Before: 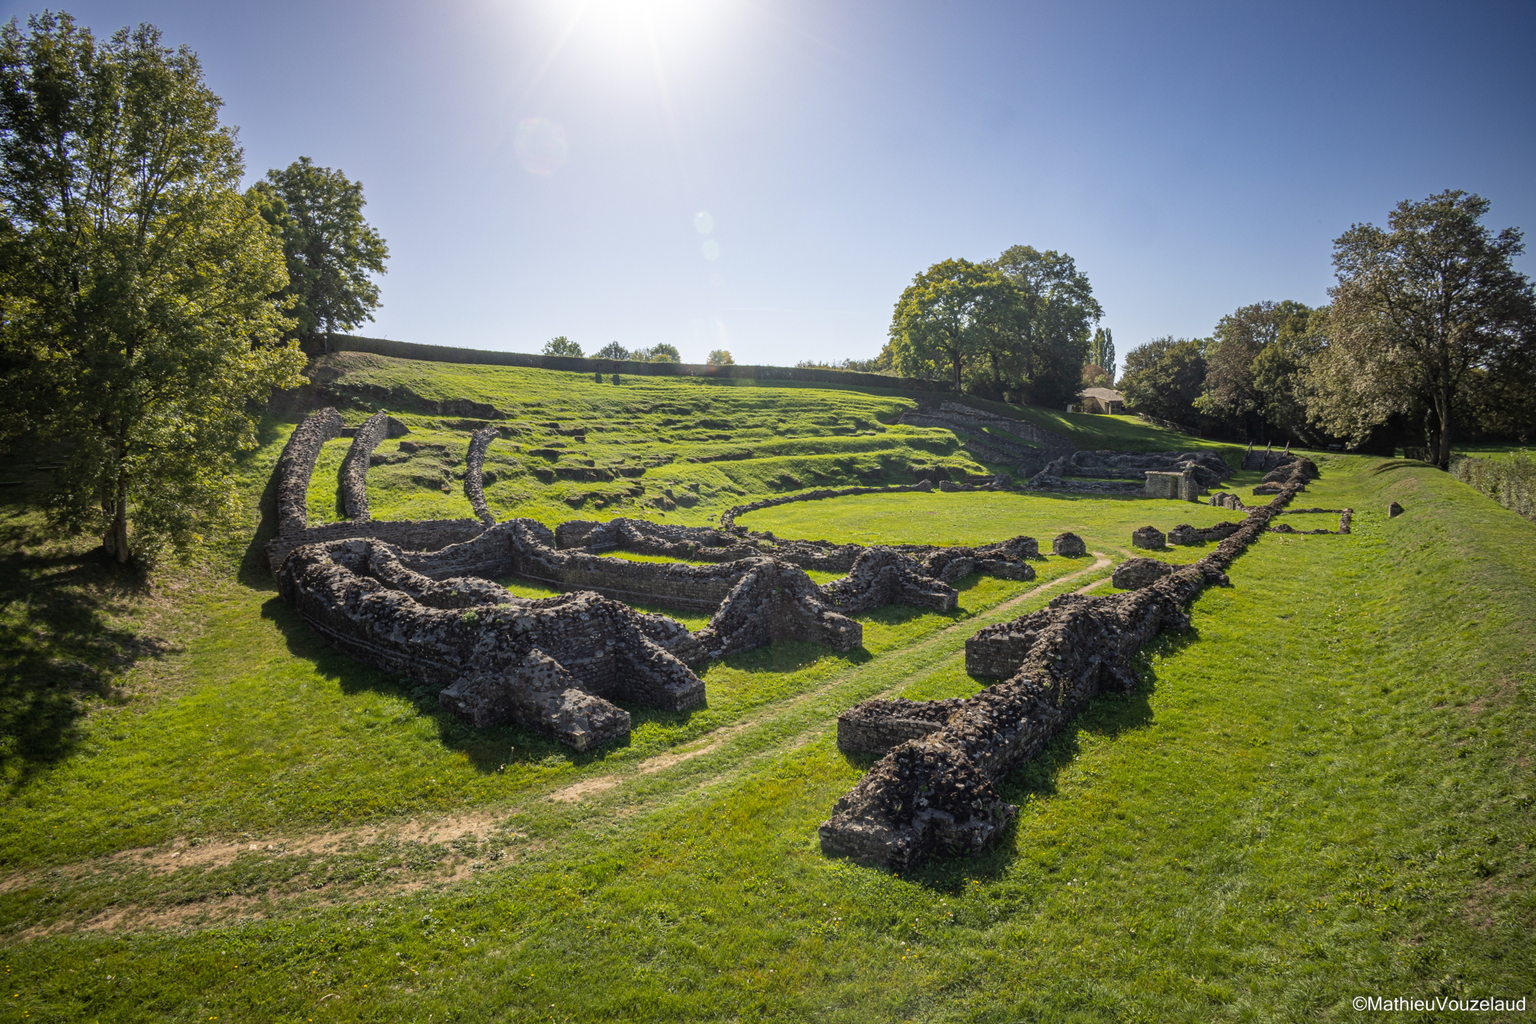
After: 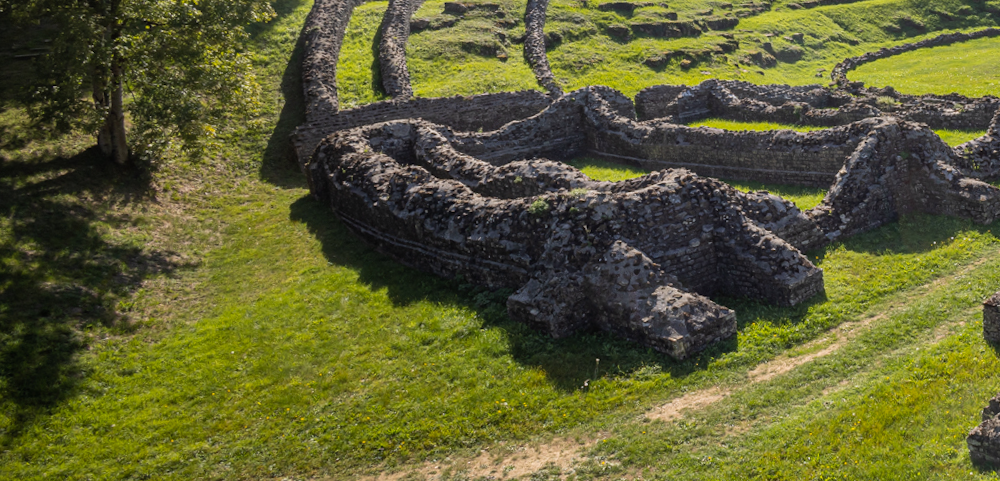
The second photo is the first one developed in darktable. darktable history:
white balance: red 1.009, blue 1.027
crop: top 44.483%, right 43.593%, bottom 12.892%
rotate and perspective: rotation -3°, crop left 0.031, crop right 0.968, crop top 0.07, crop bottom 0.93
